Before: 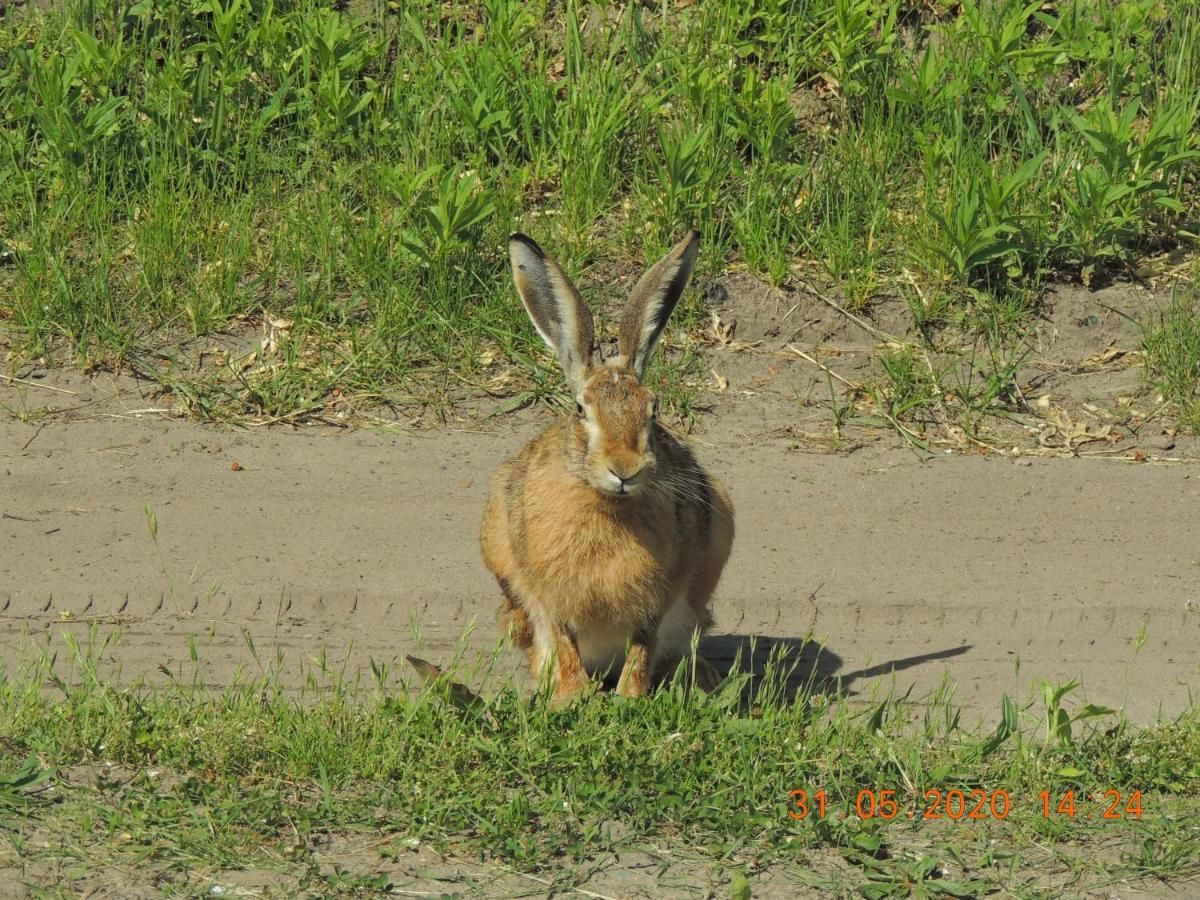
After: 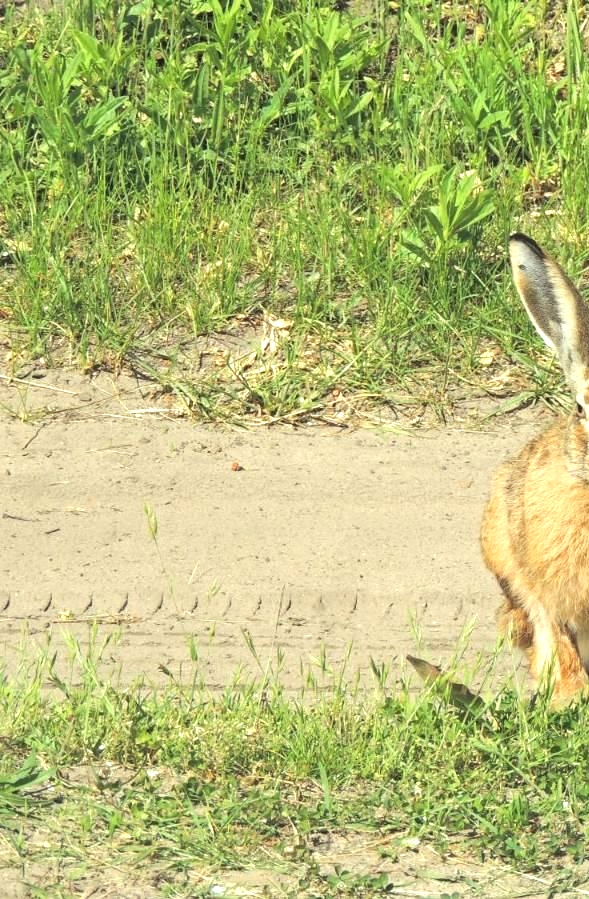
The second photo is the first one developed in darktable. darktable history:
contrast brightness saturation: saturation -0.05
exposure: black level correction 0, exposure 1.2 EV, compensate highlight preservation false
crop and rotate: left 0%, top 0%, right 50.845%
